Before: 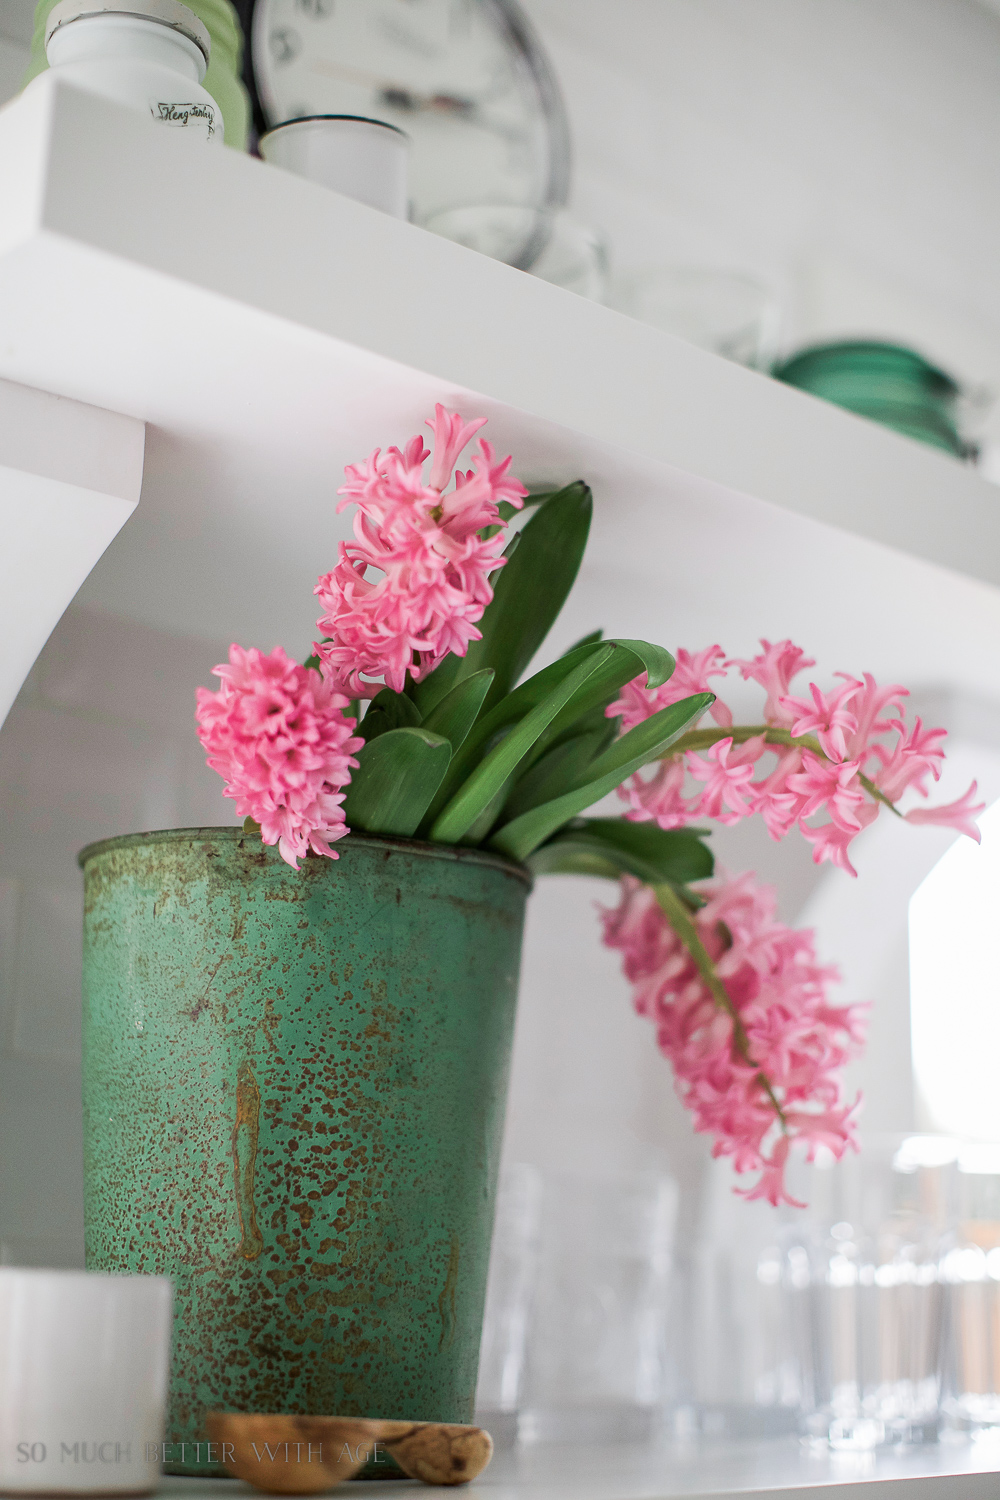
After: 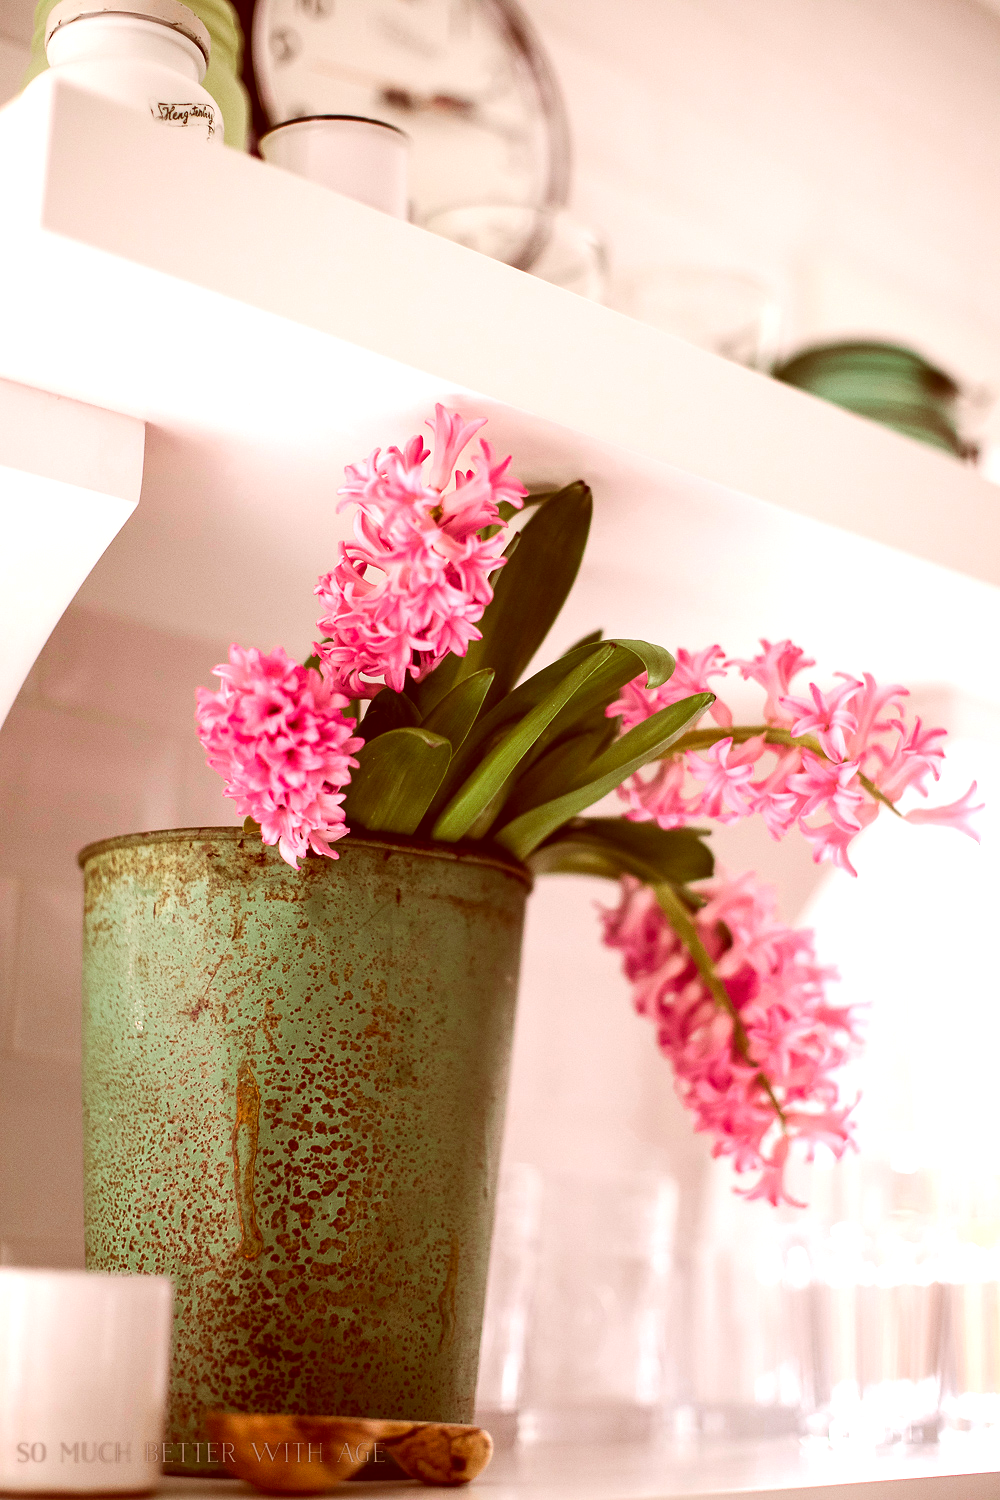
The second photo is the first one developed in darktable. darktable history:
color balance rgb: perceptual saturation grading › global saturation 20%, global vibrance 20%
tone equalizer: -8 EV -0.75 EV, -7 EV -0.7 EV, -6 EV -0.6 EV, -5 EV -0.4 EV, -3 EV 0.4 EV, -2 EV 0.6 EV, -1 EV 0.7 EV, +0 EV 0.75 EV, edges refinement/feathering 500, mask exposure compensation -1.57 EV, preserve details no
color correction: highlights a* 9.03, highlights b* 8.71, shadows a* 40, shadows b* 40, saturation 0.8
